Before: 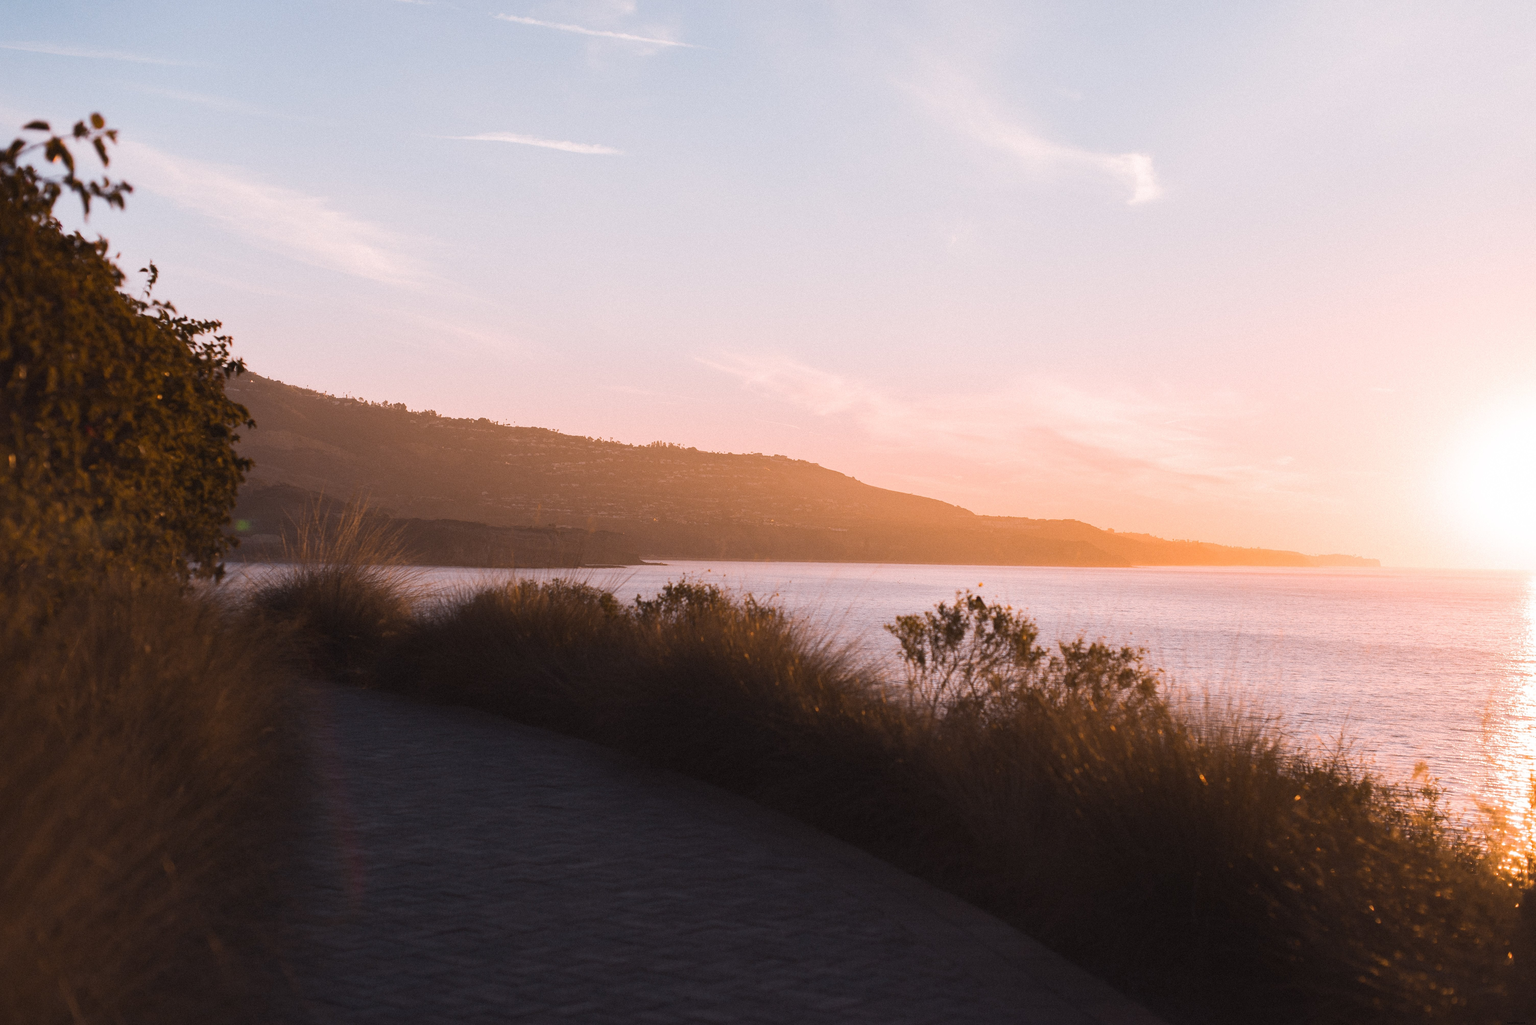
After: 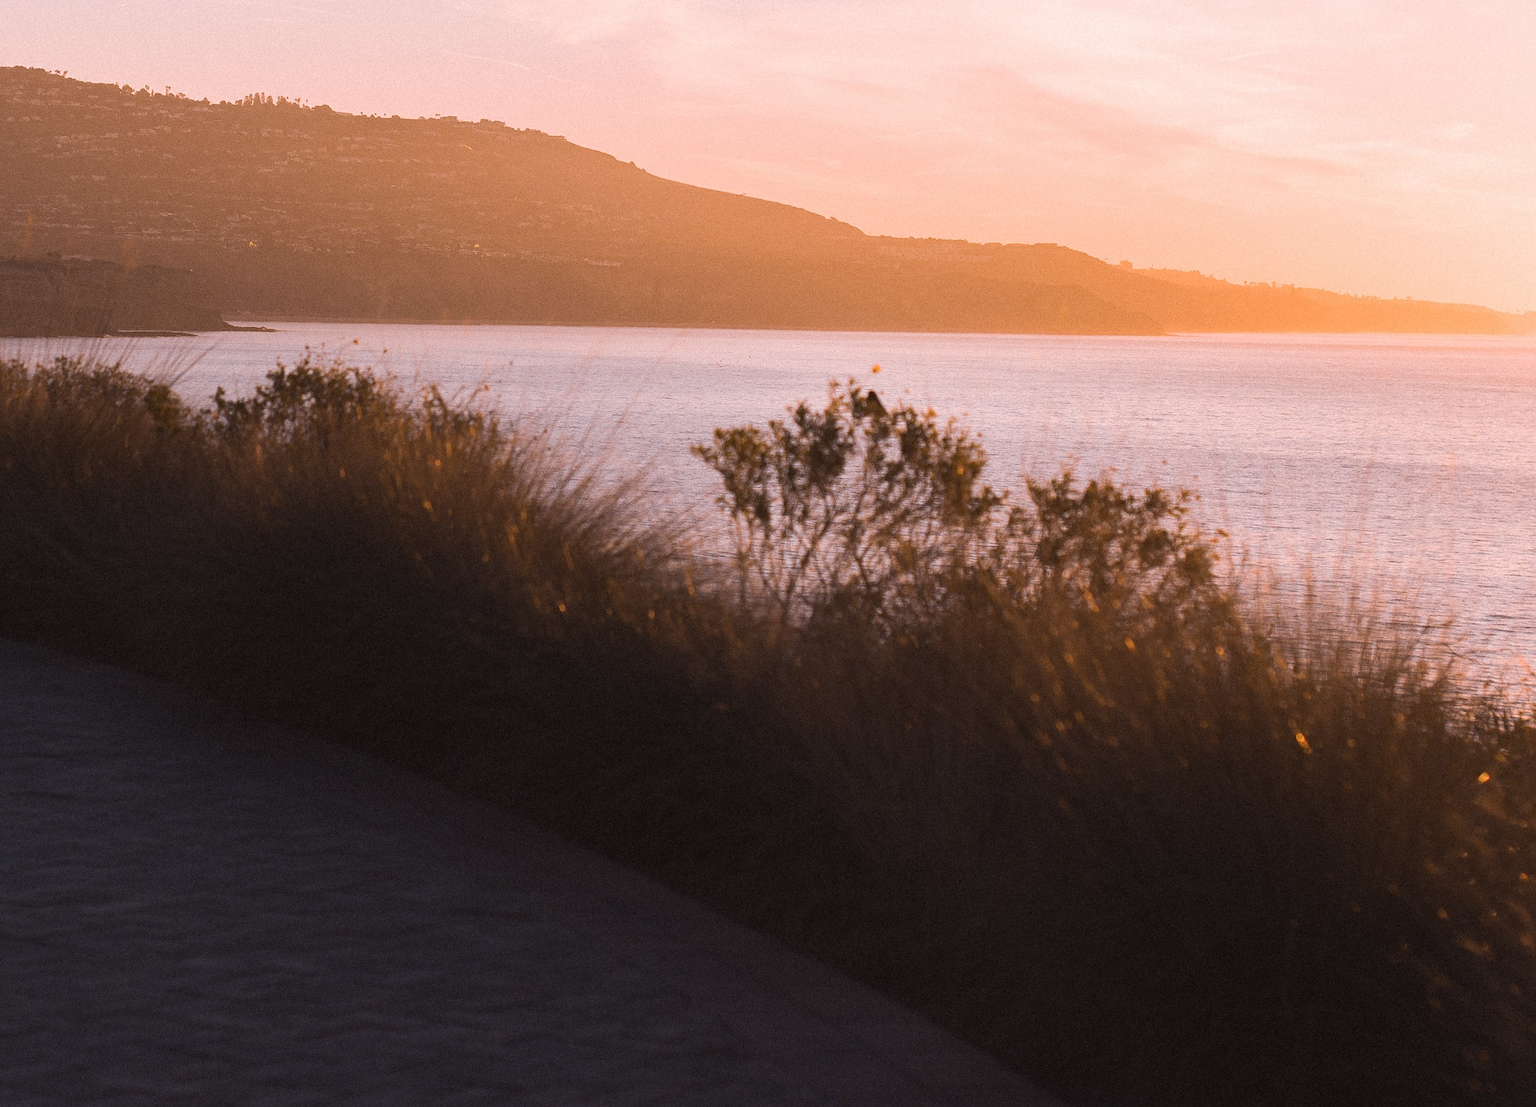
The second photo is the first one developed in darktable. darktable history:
sharpen: amount 0.216
crop: left 34.123%, top 38.318%, right 13.72%, bottom 5.363%
